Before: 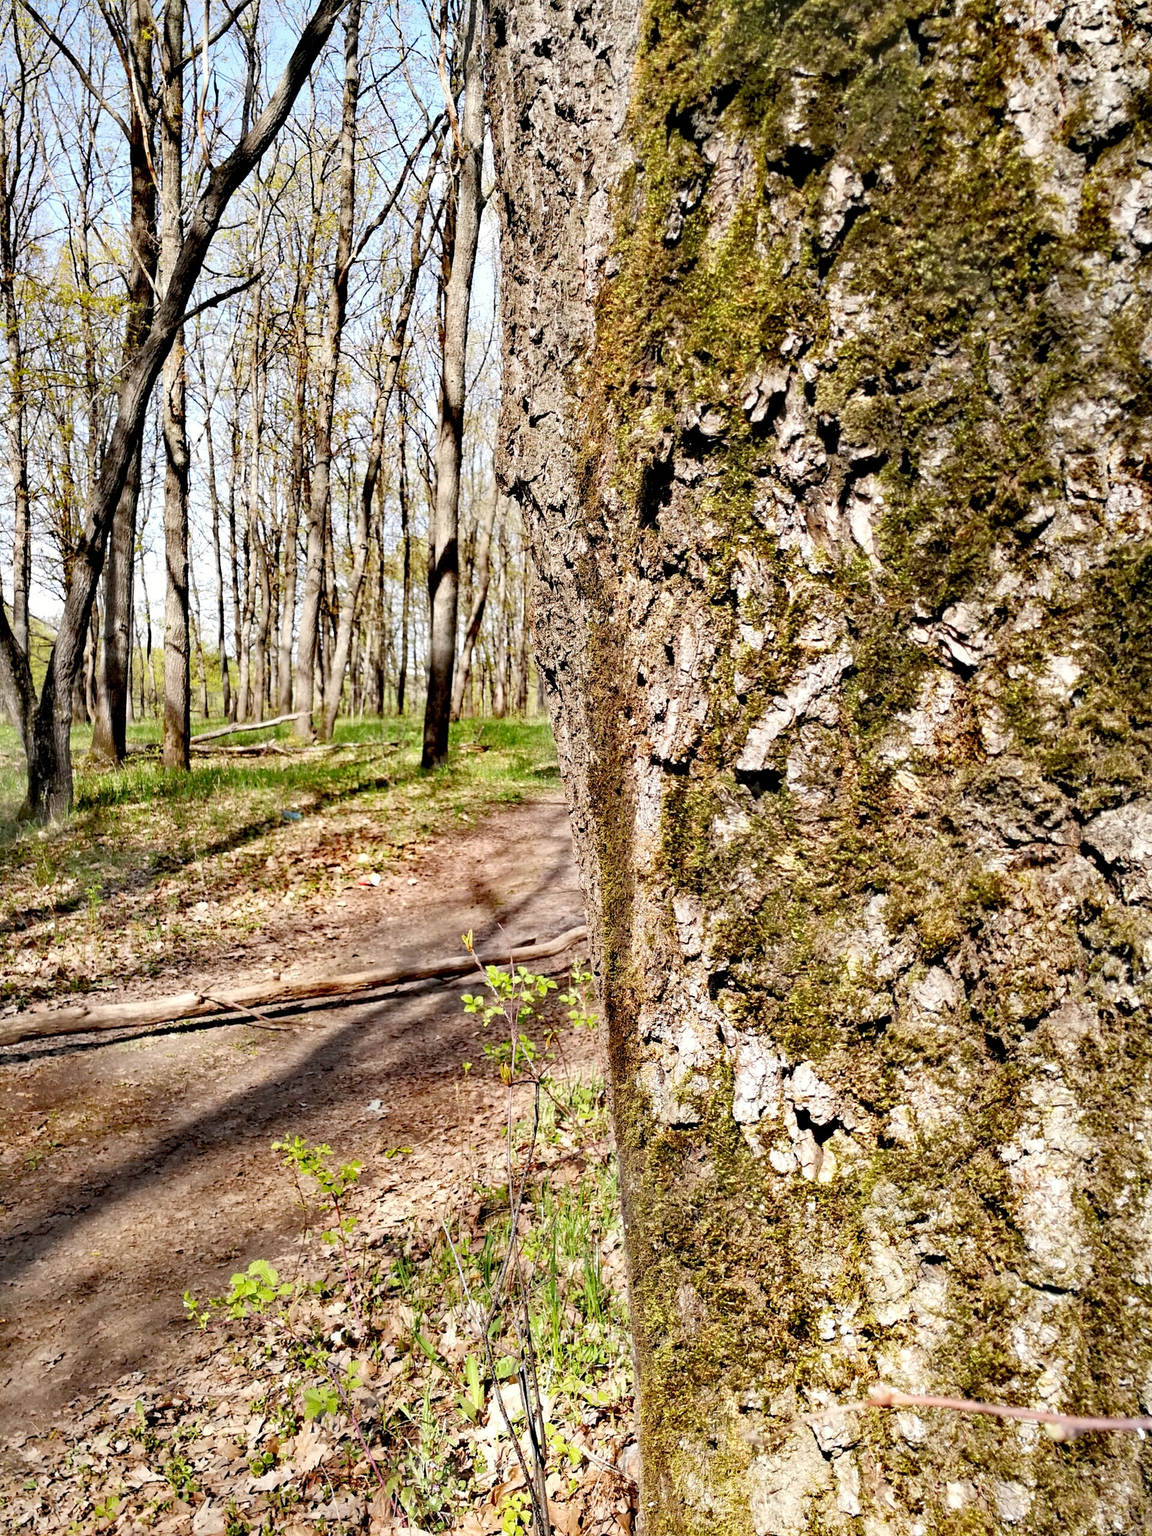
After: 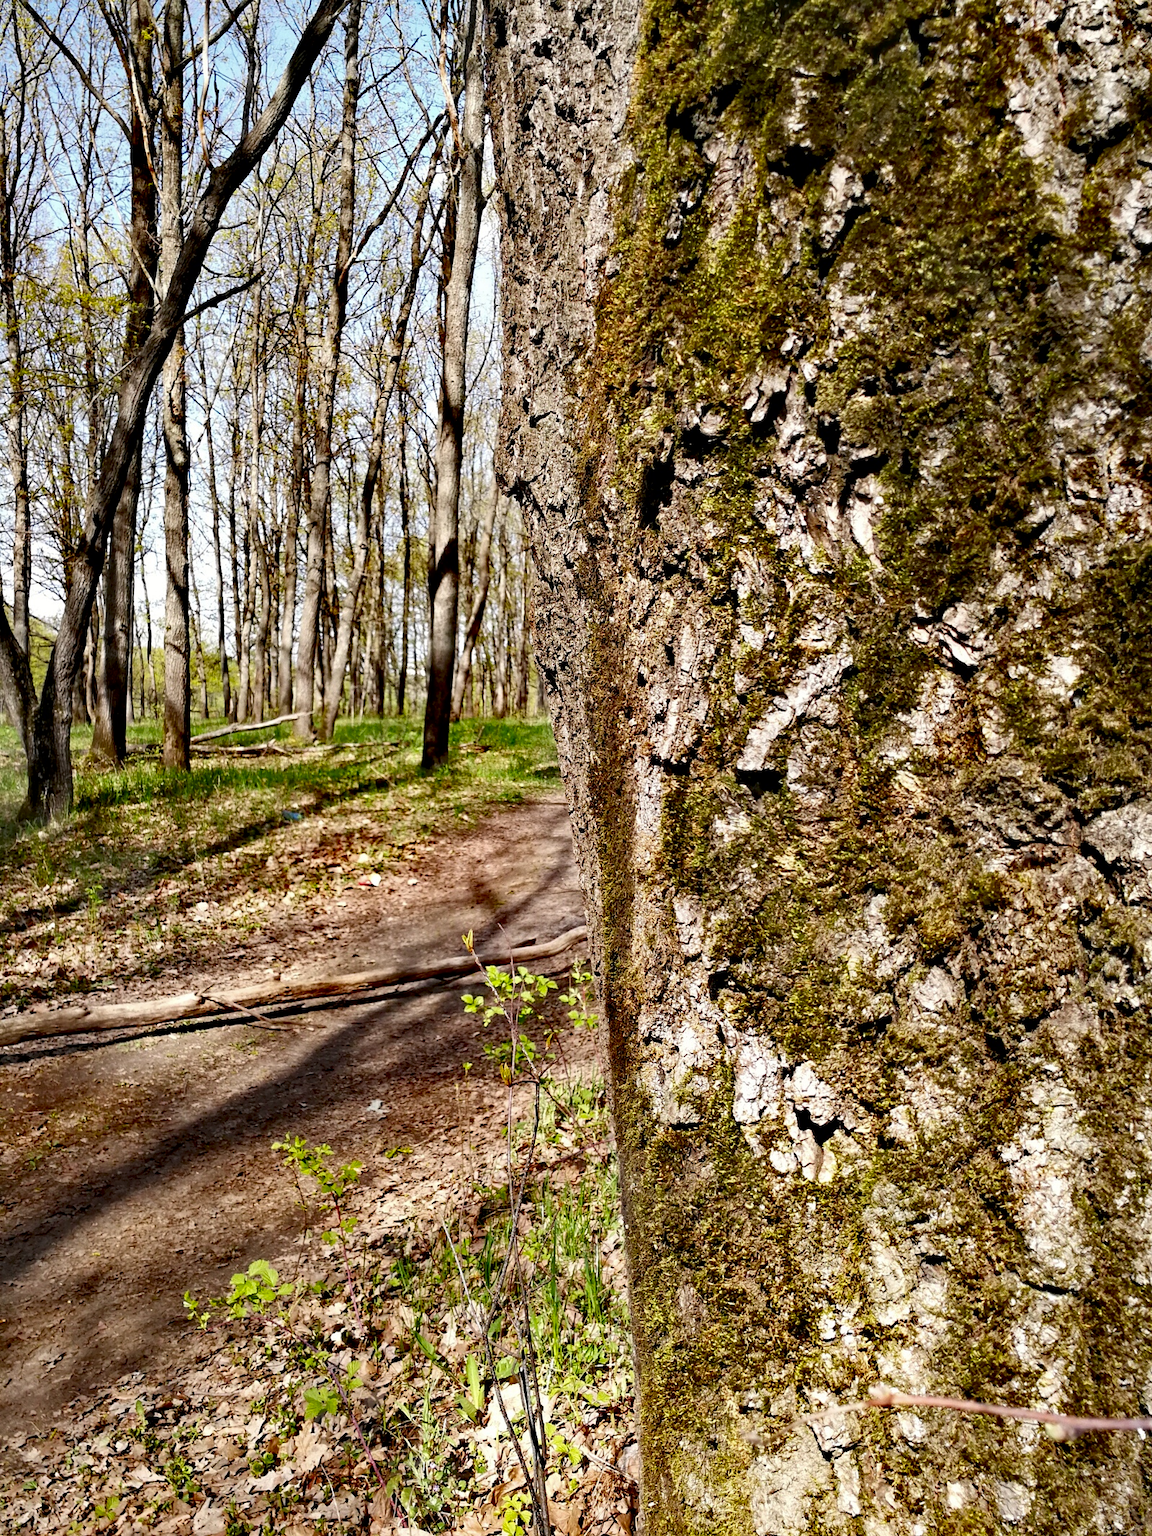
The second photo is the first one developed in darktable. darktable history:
contrast brightness saturation: brightness -0.2, saturation 0.083
